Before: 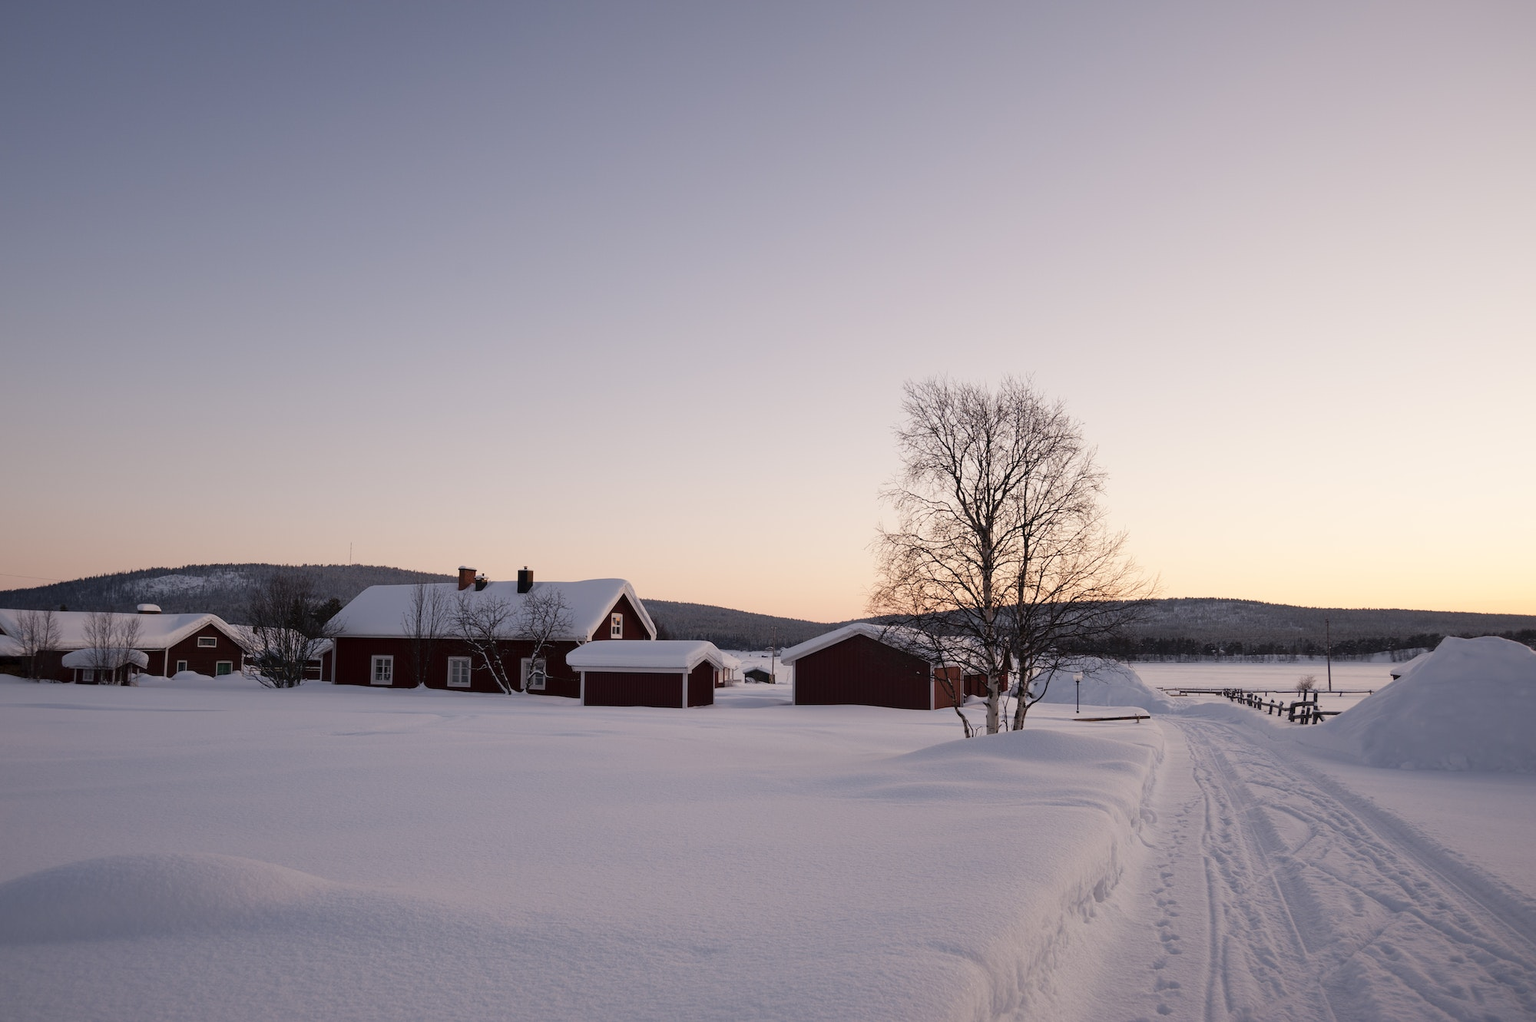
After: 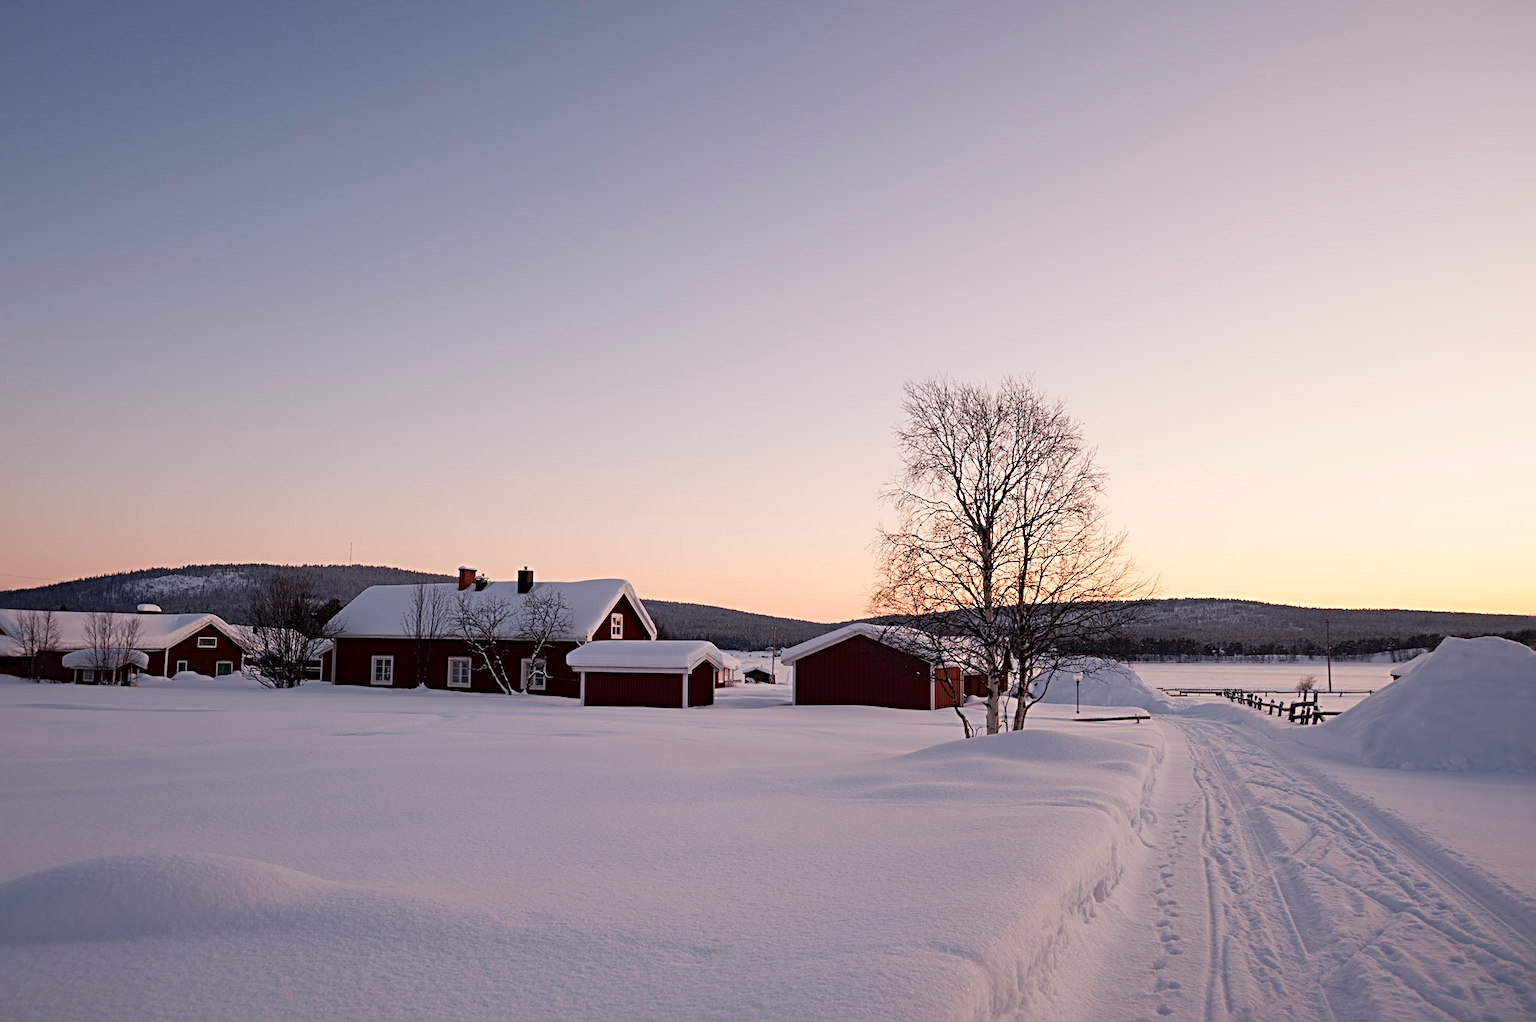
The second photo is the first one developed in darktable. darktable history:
contrast brightness saturation: contrast 0.04, saturation 0.16
sharpen: radius 4
